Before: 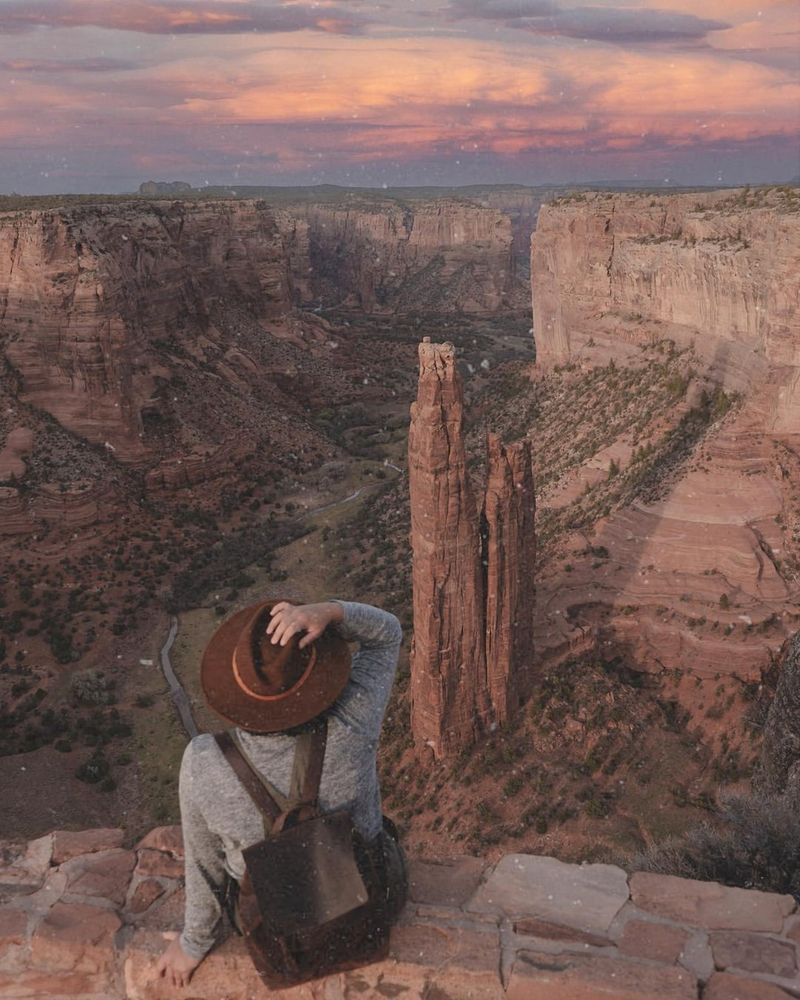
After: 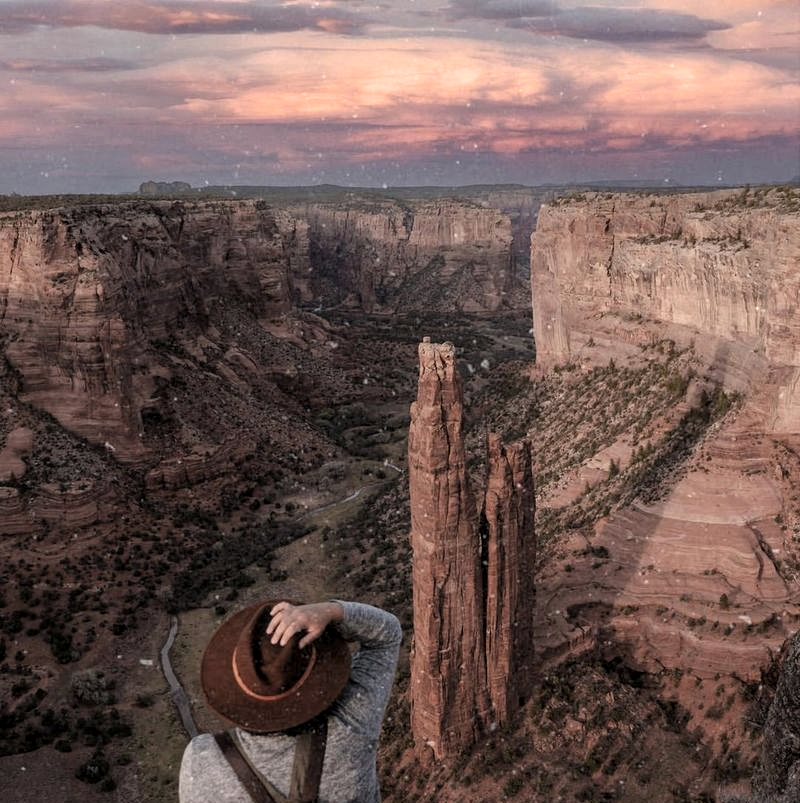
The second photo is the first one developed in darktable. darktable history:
filmic rgb: black relative exposure -8.23 EV, white relative exposure 2.2 EV, target white luminance 99.989%, hardness 7.08, latitude 74.48%, contrast 1.315, highlights saturation mix -2.82%, shadows ↔ highlights balance 30.84%
crop: bottom 19.679%
exposure: black level correction 0.002, compensate highlight preservation false
local contrast: on, module defaults
